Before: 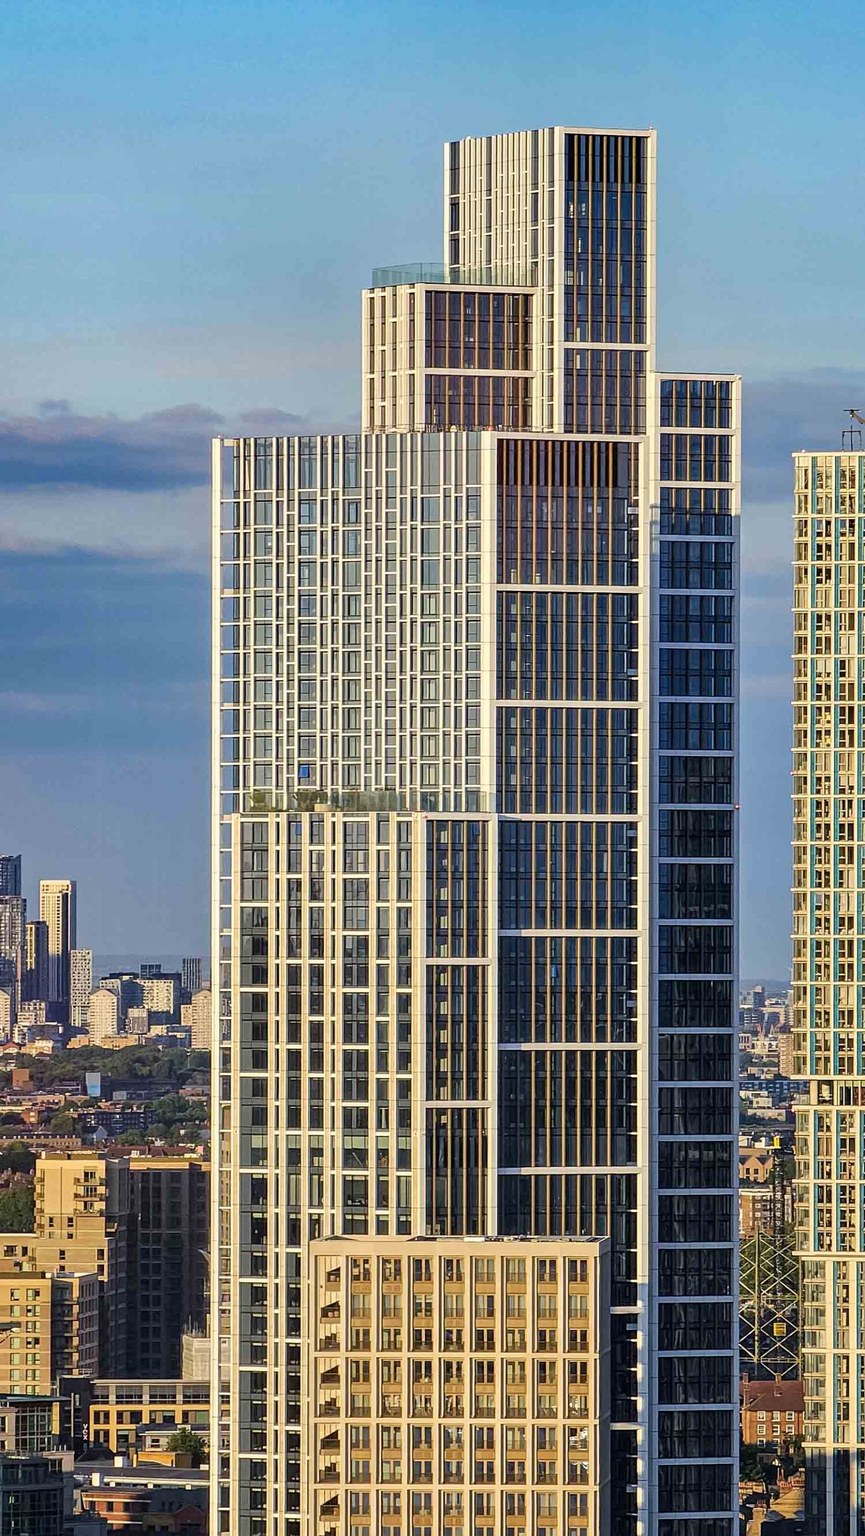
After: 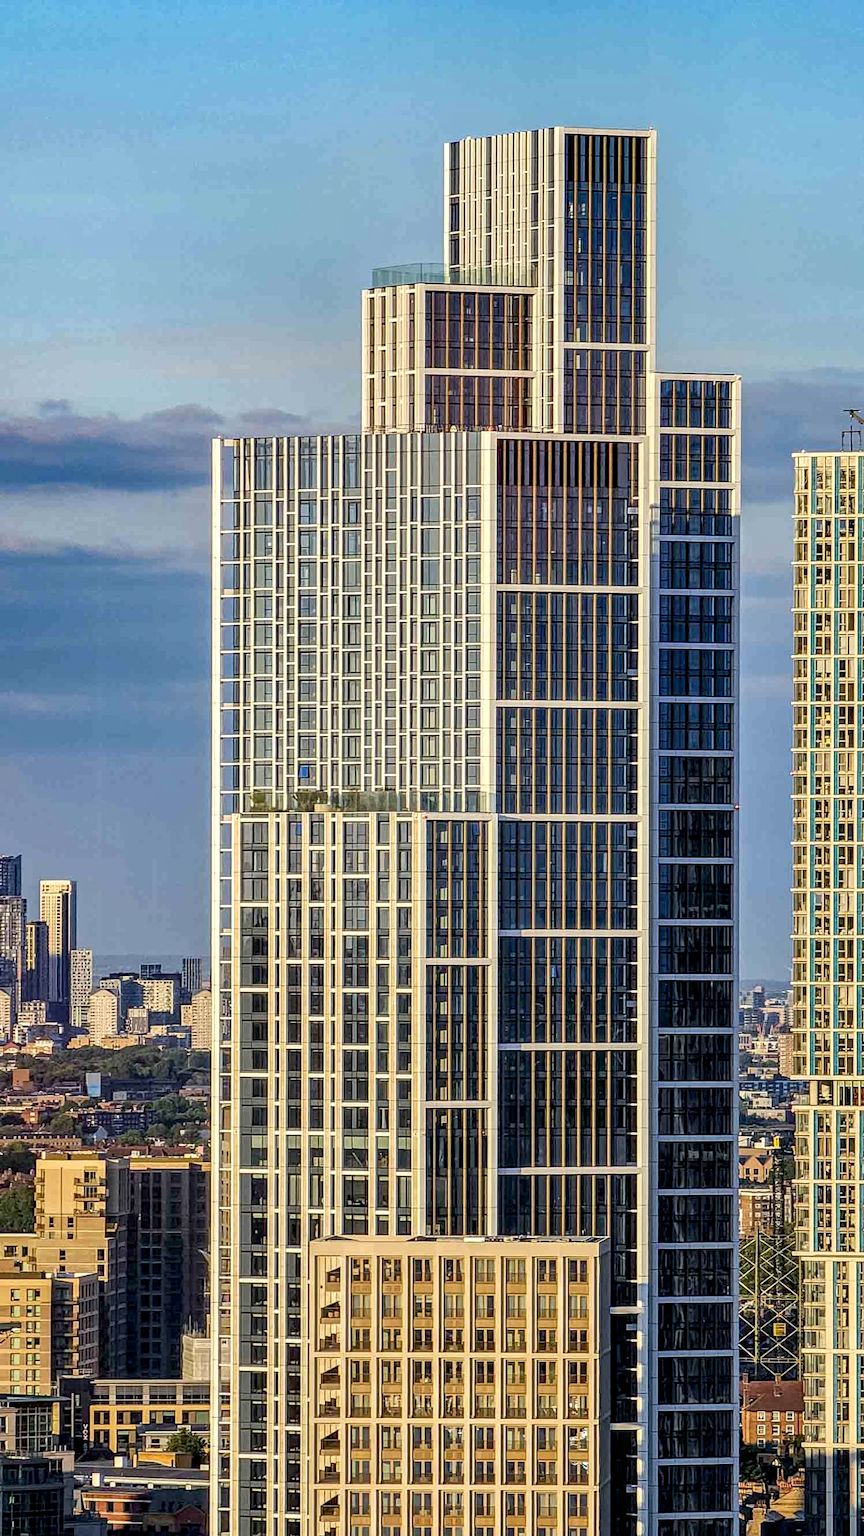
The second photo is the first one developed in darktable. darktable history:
exposure: black level correction 0.007, exposure 0.095 EV, compensate highlight preservation false
local contrast: on, module defaults
levels: mode automatic, levels [0.246, 0.256, 0.506]
